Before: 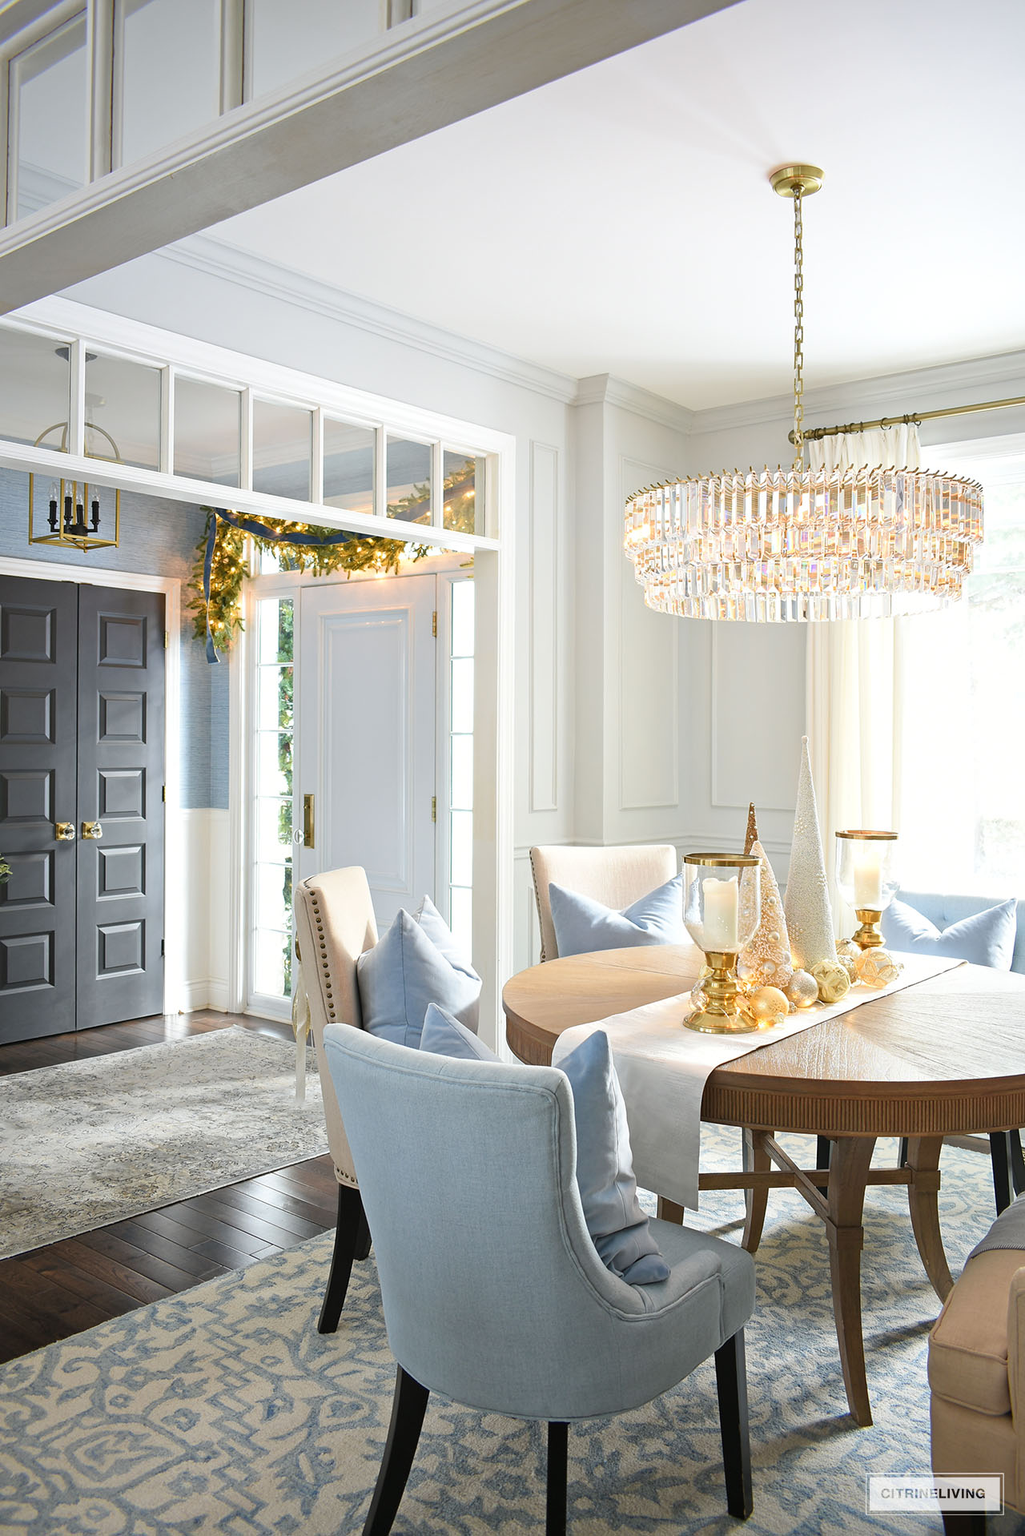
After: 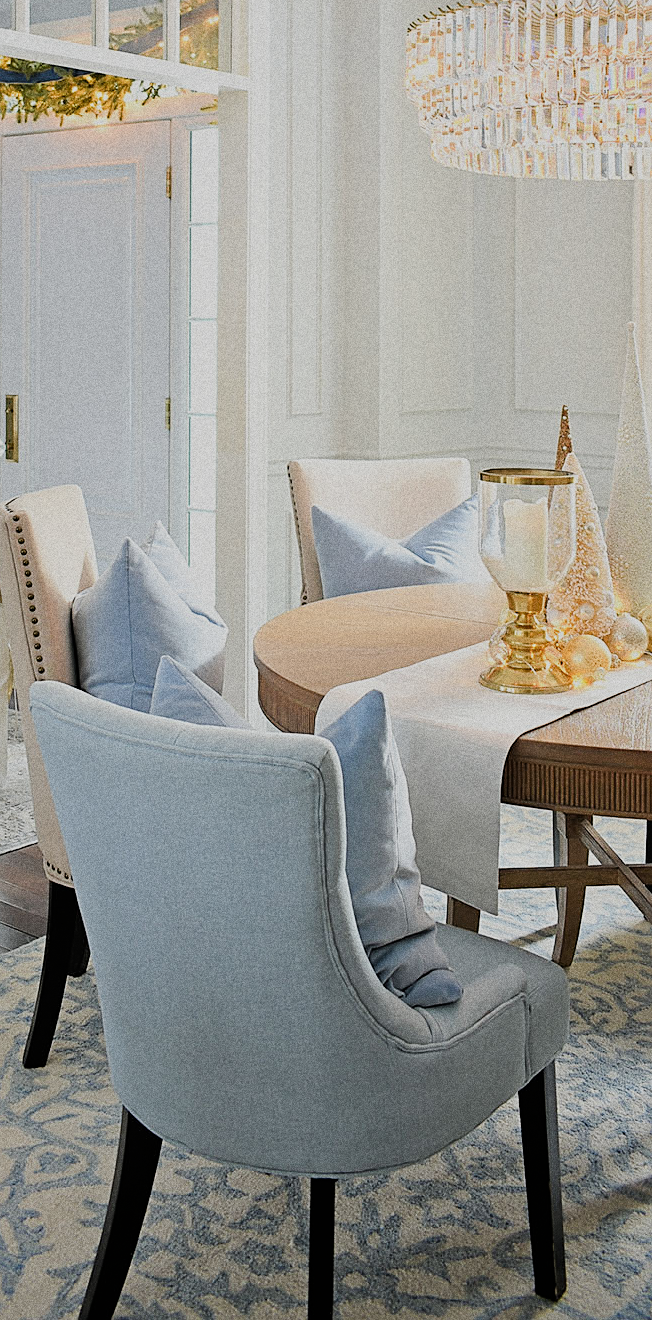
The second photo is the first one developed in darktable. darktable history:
crop and rotate: left 29.237%, top 31.152%, right 19.807%
filmic rgb: black relative exposure -6.98 EV, white relative exposure 5.63 EV, hardness 2.86
sharpen: on, module defaults
grain: coarseness 0.09 ISO, strength 40%
